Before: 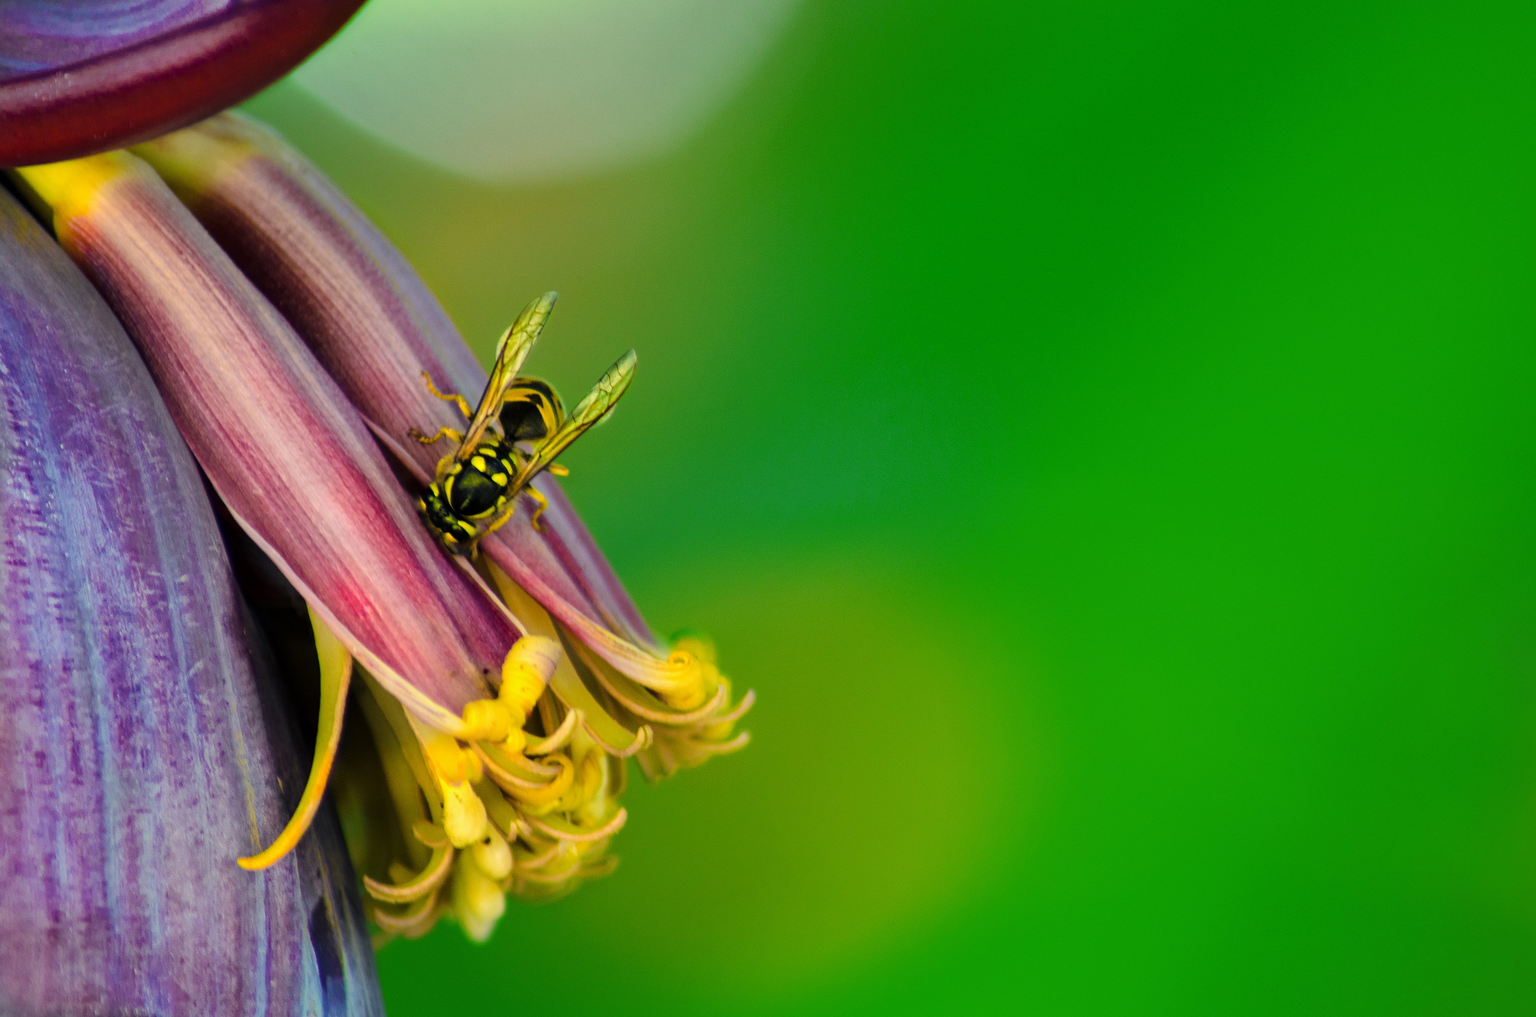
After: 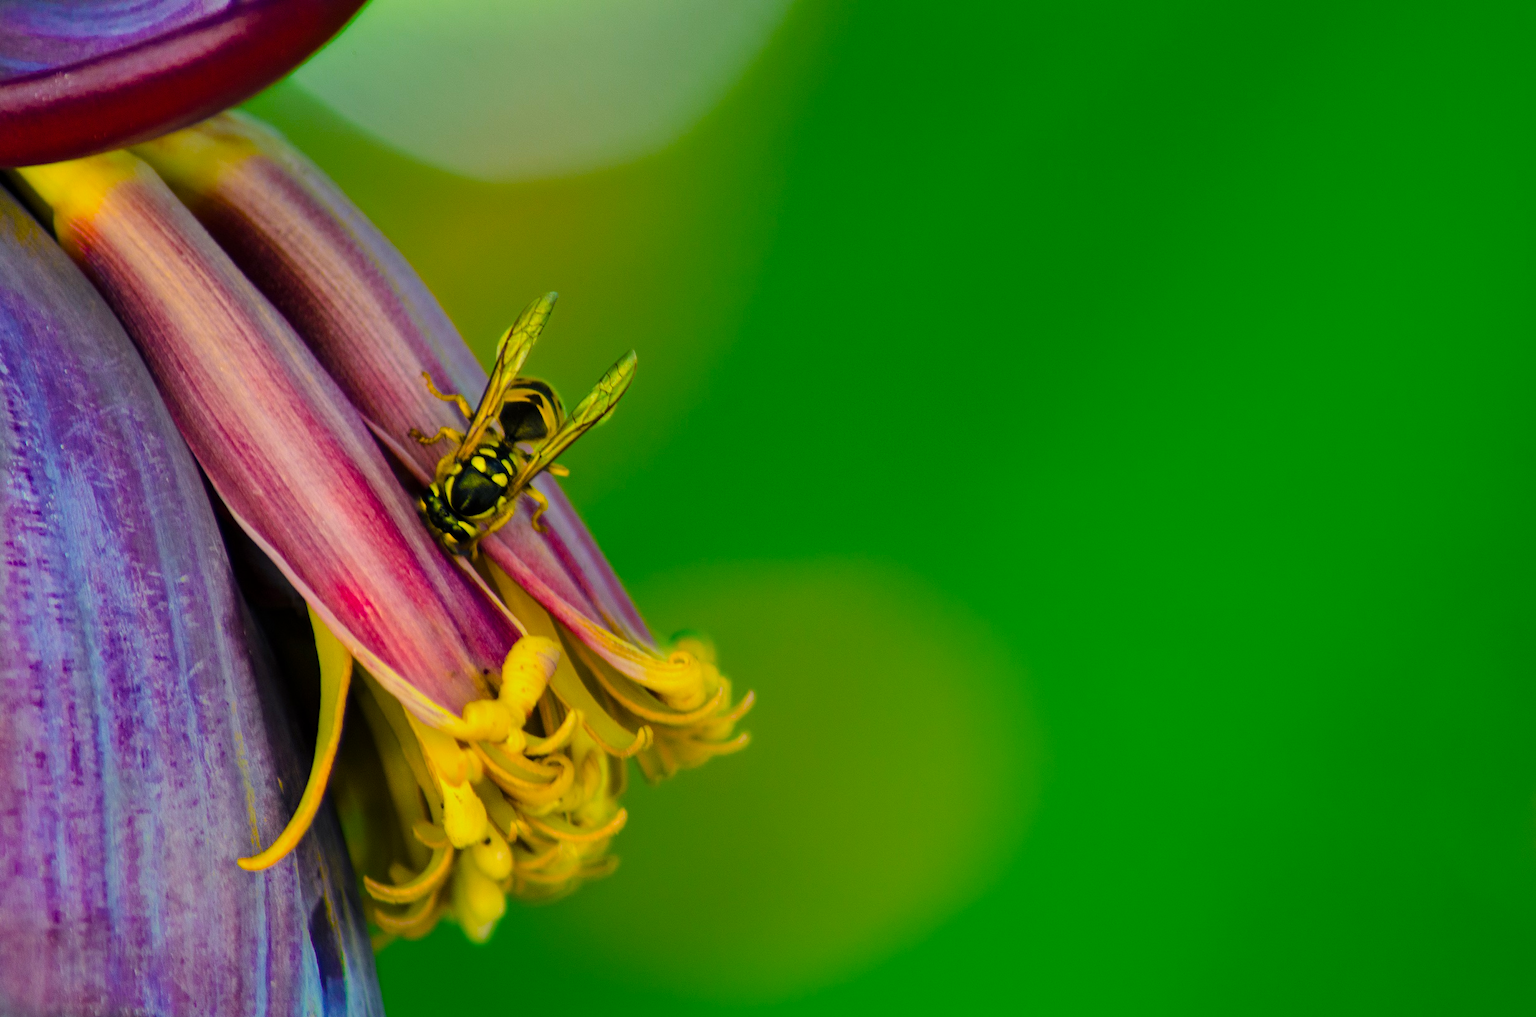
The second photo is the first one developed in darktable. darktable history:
color balance rgb: perceptual saturation grading › global saturation 30.843%, global vibrance 23.556%
exposure: exposure -0.263 EV, compensate highlight preservation false
shadows and highlights: shadows 36.56, highlights -27.4, soften with gaussian
